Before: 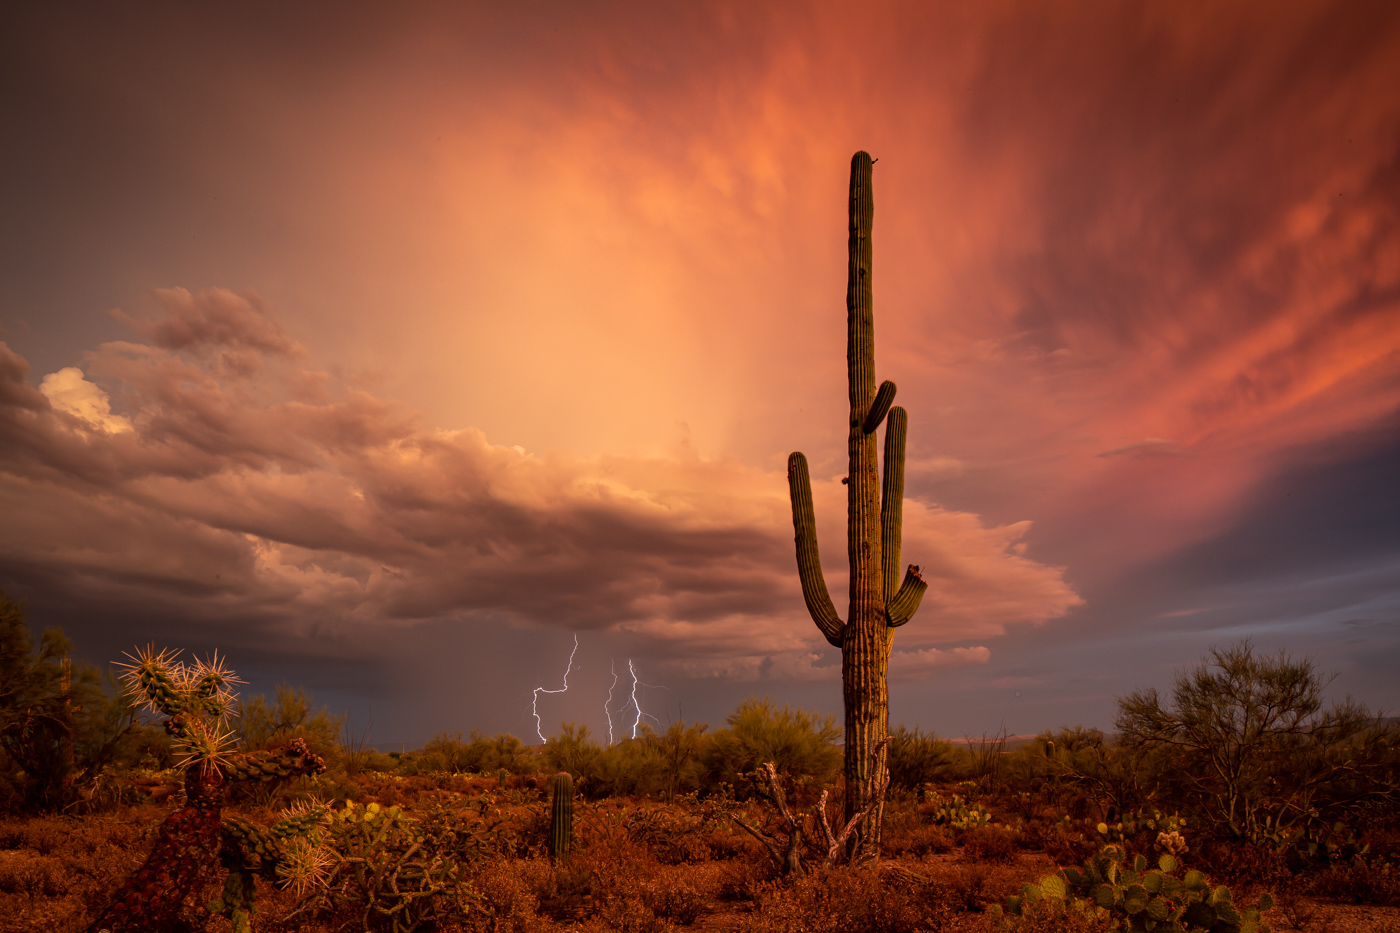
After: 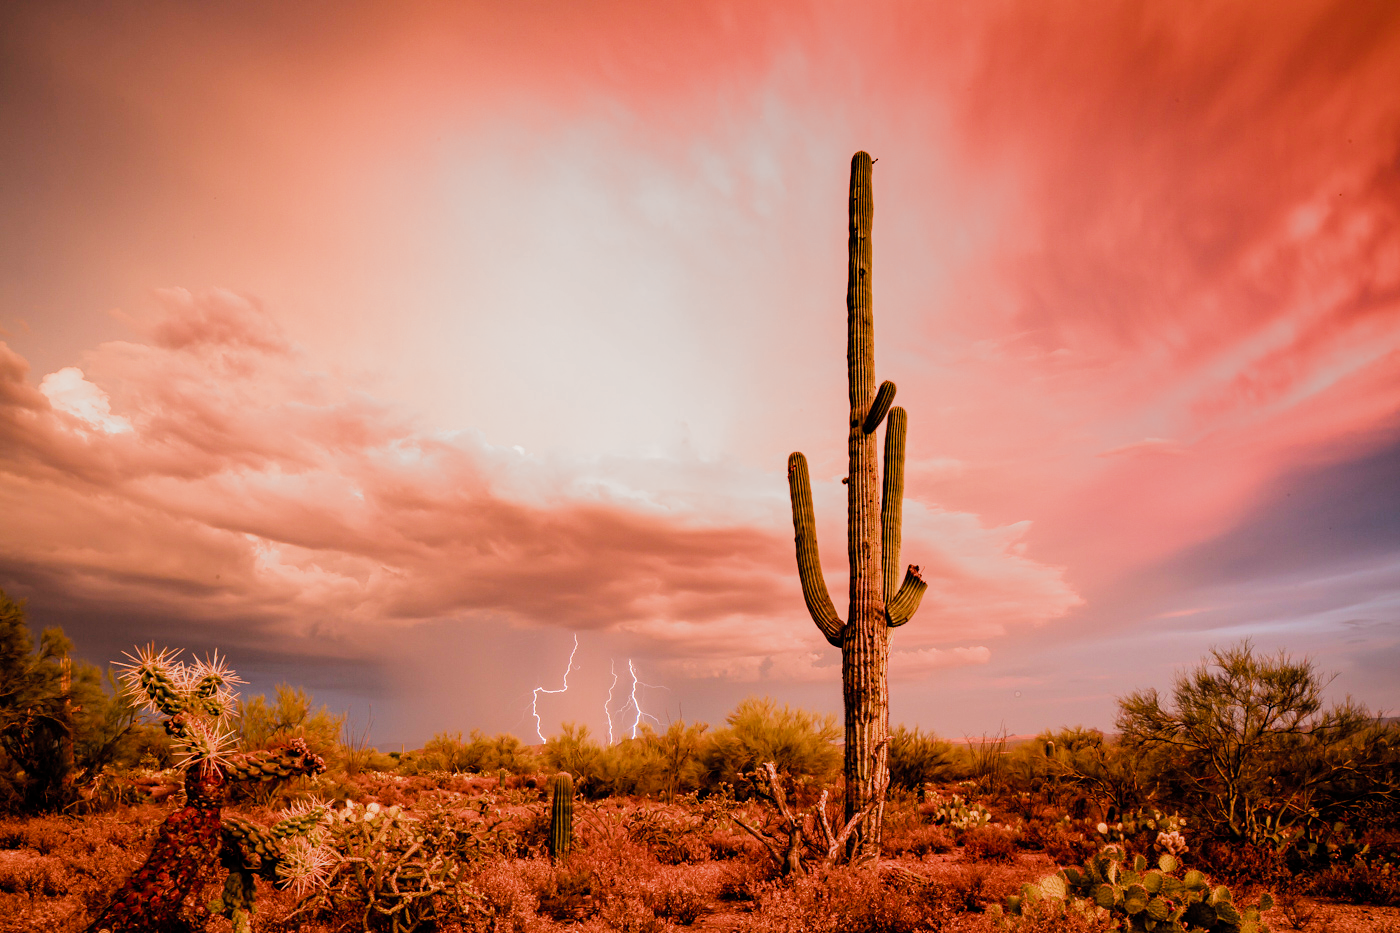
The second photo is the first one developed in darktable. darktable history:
color balance rgb: power › luminance -3.672%, power › chroma 0.538%, power › hue 39.1°, highlights gain › chroma 0.706%, highlights gain › hue 55.54°, perceptual saturation grading › global saturation 29.468%, contrast -10.126%
filmic rgb: black relative exposure -5.04 EV, white relative exposure 3.98 EV, hardness 2.87, contrast 1.299, add noise in highlights 0, color science v3 (2019), use custom middle-gray values true, iterations of high-quality reconstruction 0, contrast in highlights soft
exposure: black level correction 0, exposure 1.883 EV, compensate highlight preservation false
